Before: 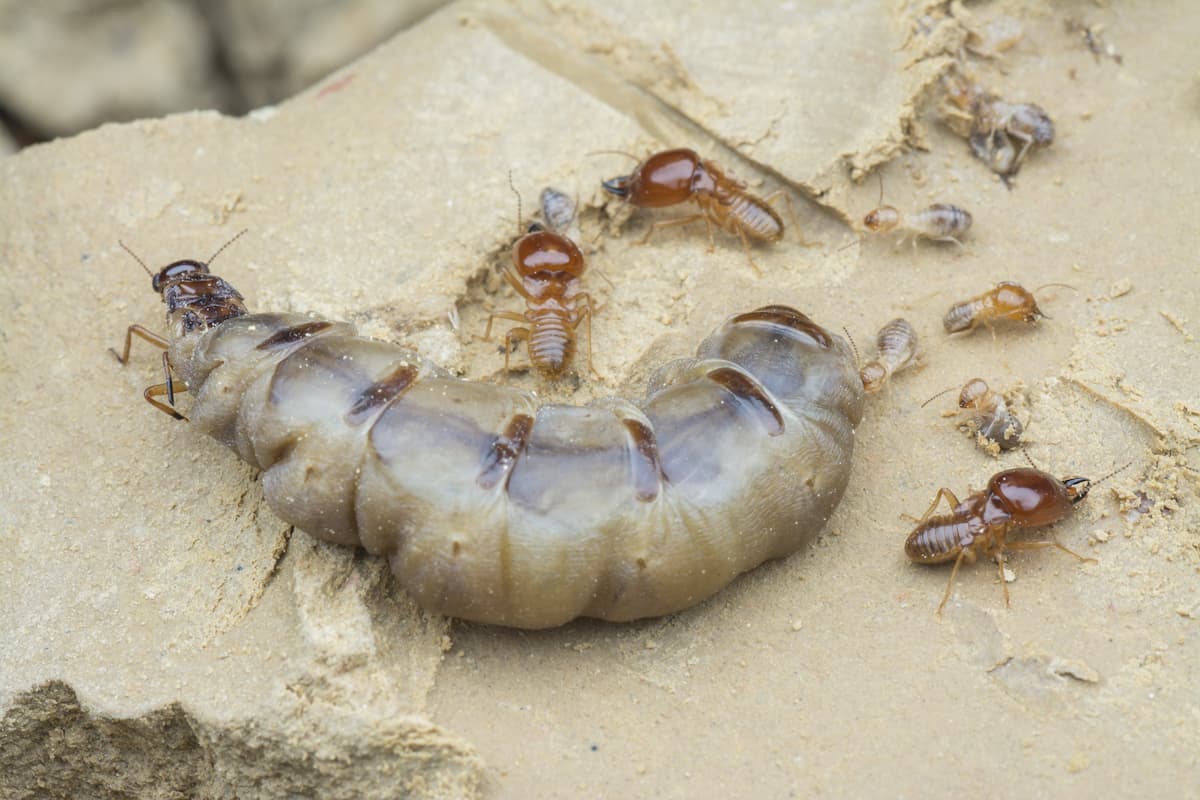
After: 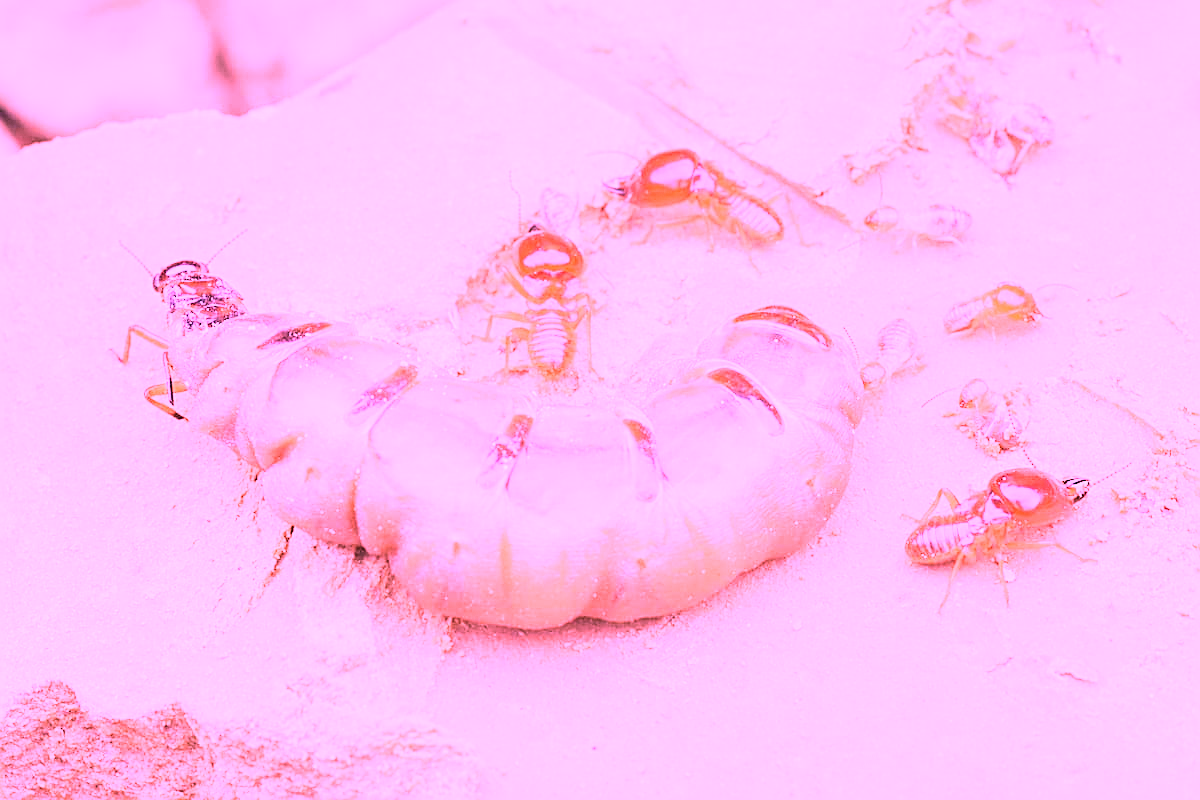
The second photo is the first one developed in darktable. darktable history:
white balance: red 2.012, blue 1.687
sharpen: on, module defaults
base curve: curves: ch0 [(0, 0) (0.028, 0.03) (0.121, 0.232) (0.46, 0.748) (0.859, 0.968) (1, 1)]
exposure: black level correction 0, exposure 0.877 EV, compensate exposure bias true, compensate highlight preservation false | blend: blend mode normal, opacity 100%; mask: uniform (no mask)
